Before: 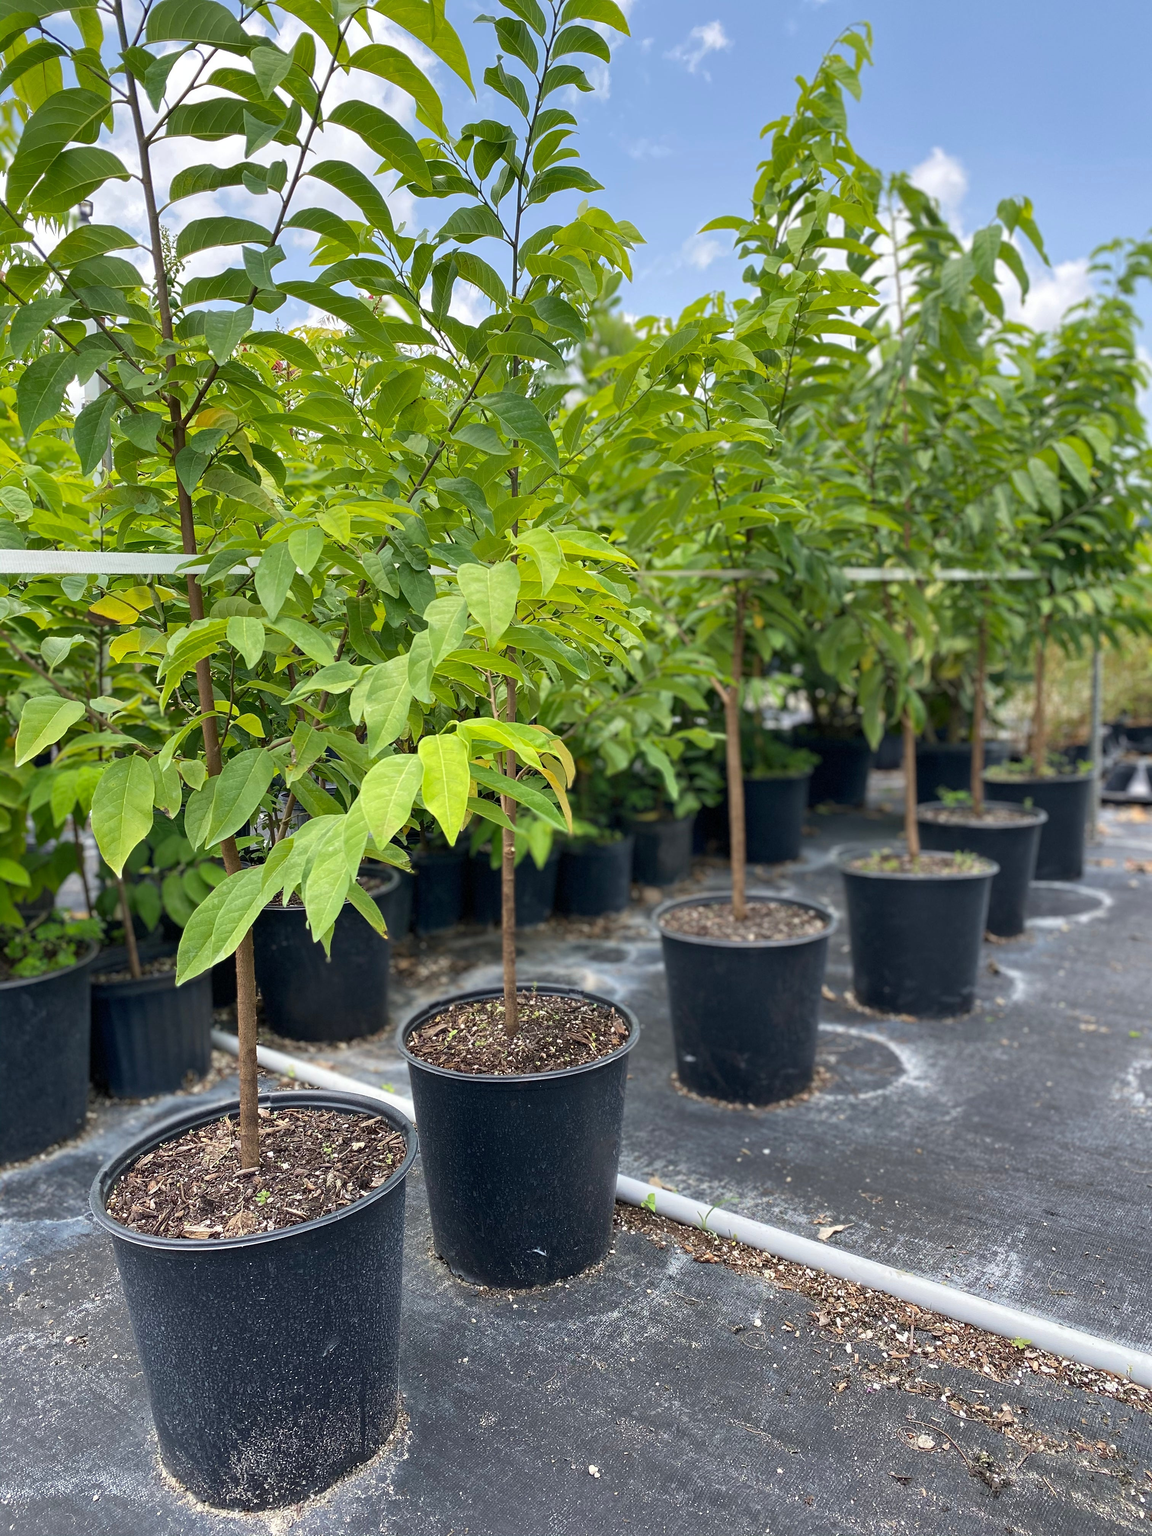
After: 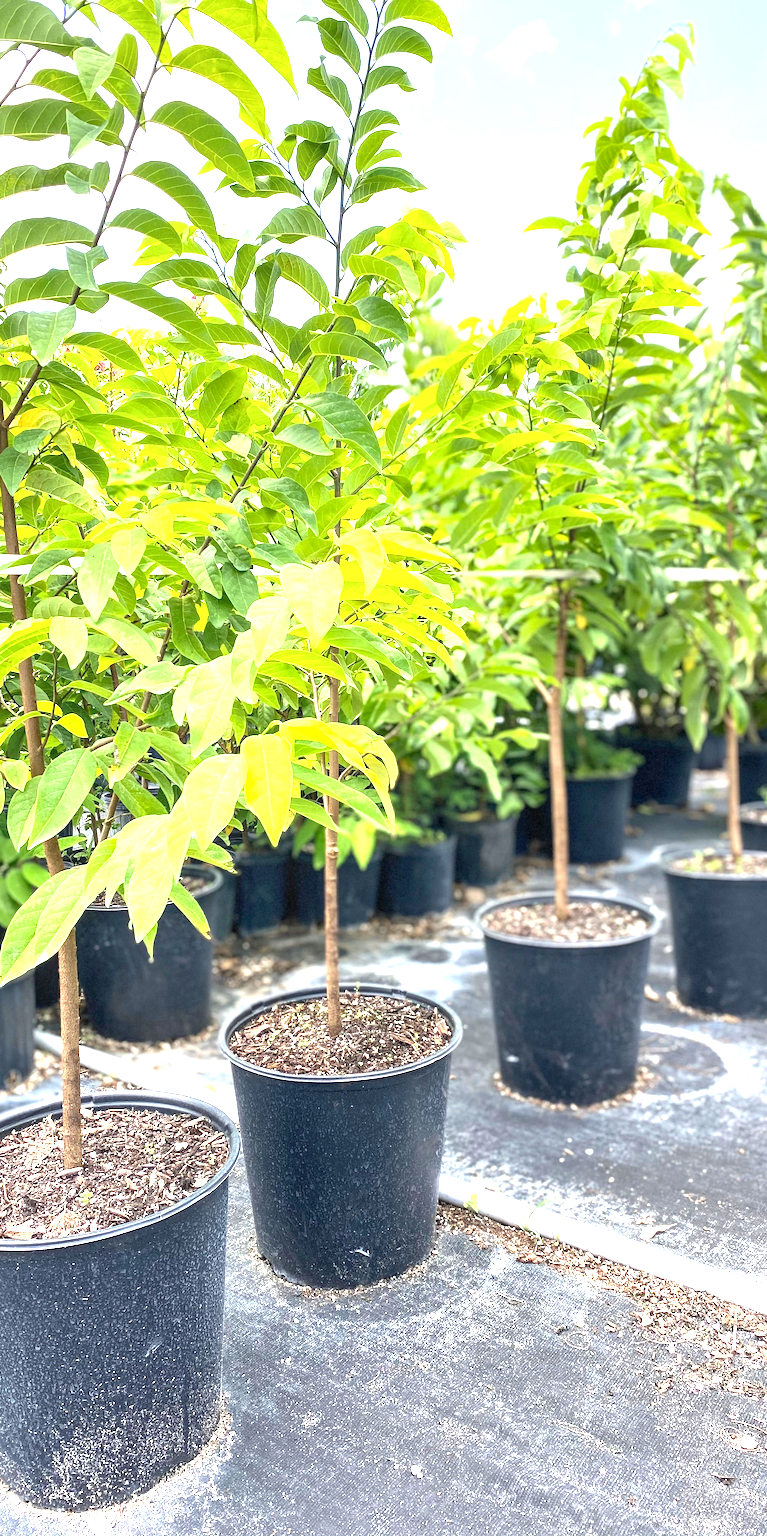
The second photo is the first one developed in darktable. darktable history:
local contrast: on, module defaults
crop: left 15.419%, right 17.914%
exposure: black level correction 0, exposure 1.741 EV, compensate exposure bias true, compensate highlight preservation false
